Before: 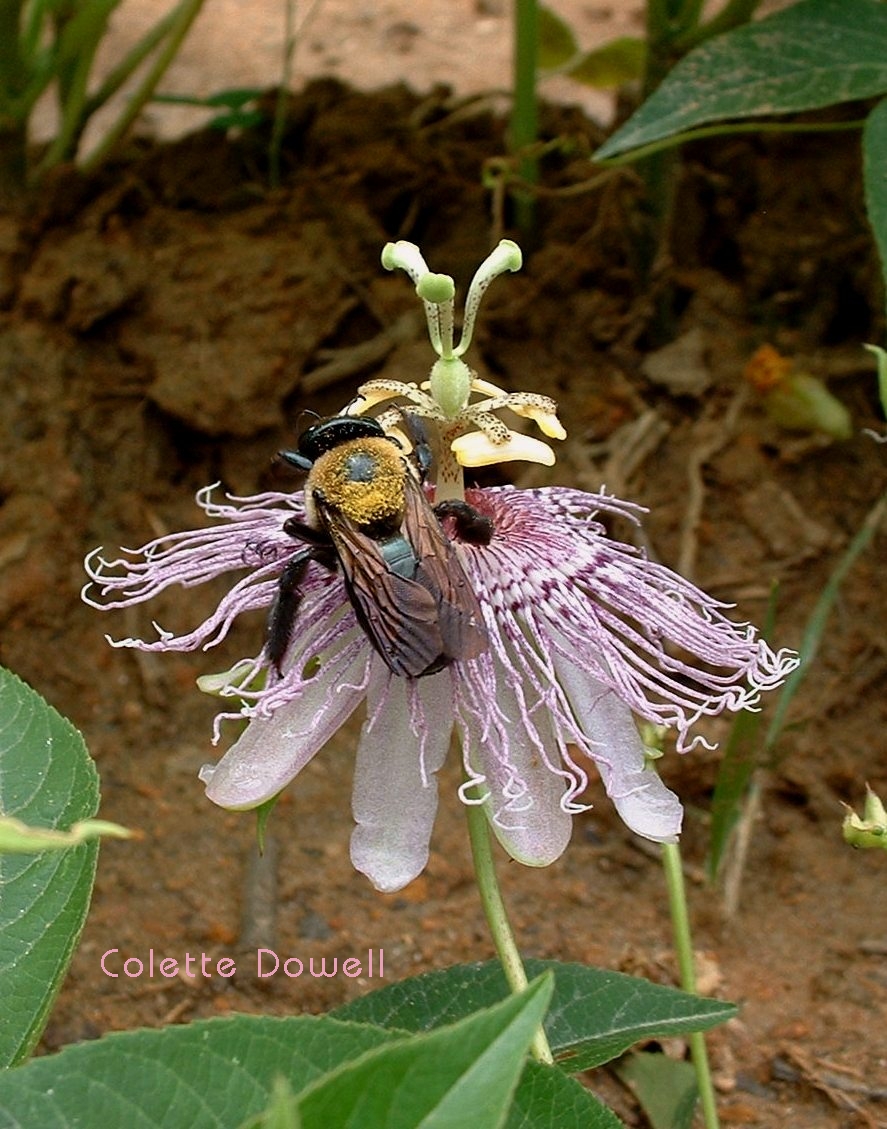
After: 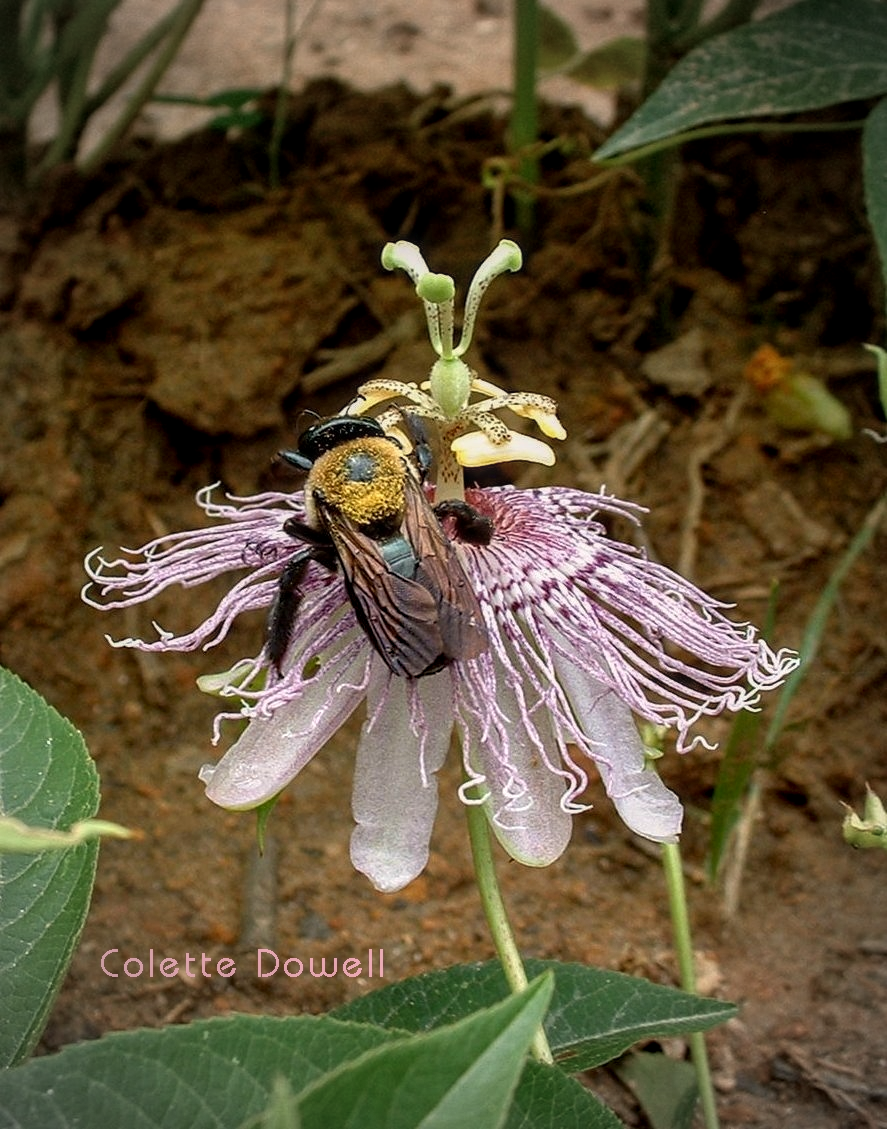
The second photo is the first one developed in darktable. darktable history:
local contrast: on, module defaults
color correction: highlights b* 3
vignetting: fall-off start 71.74%
